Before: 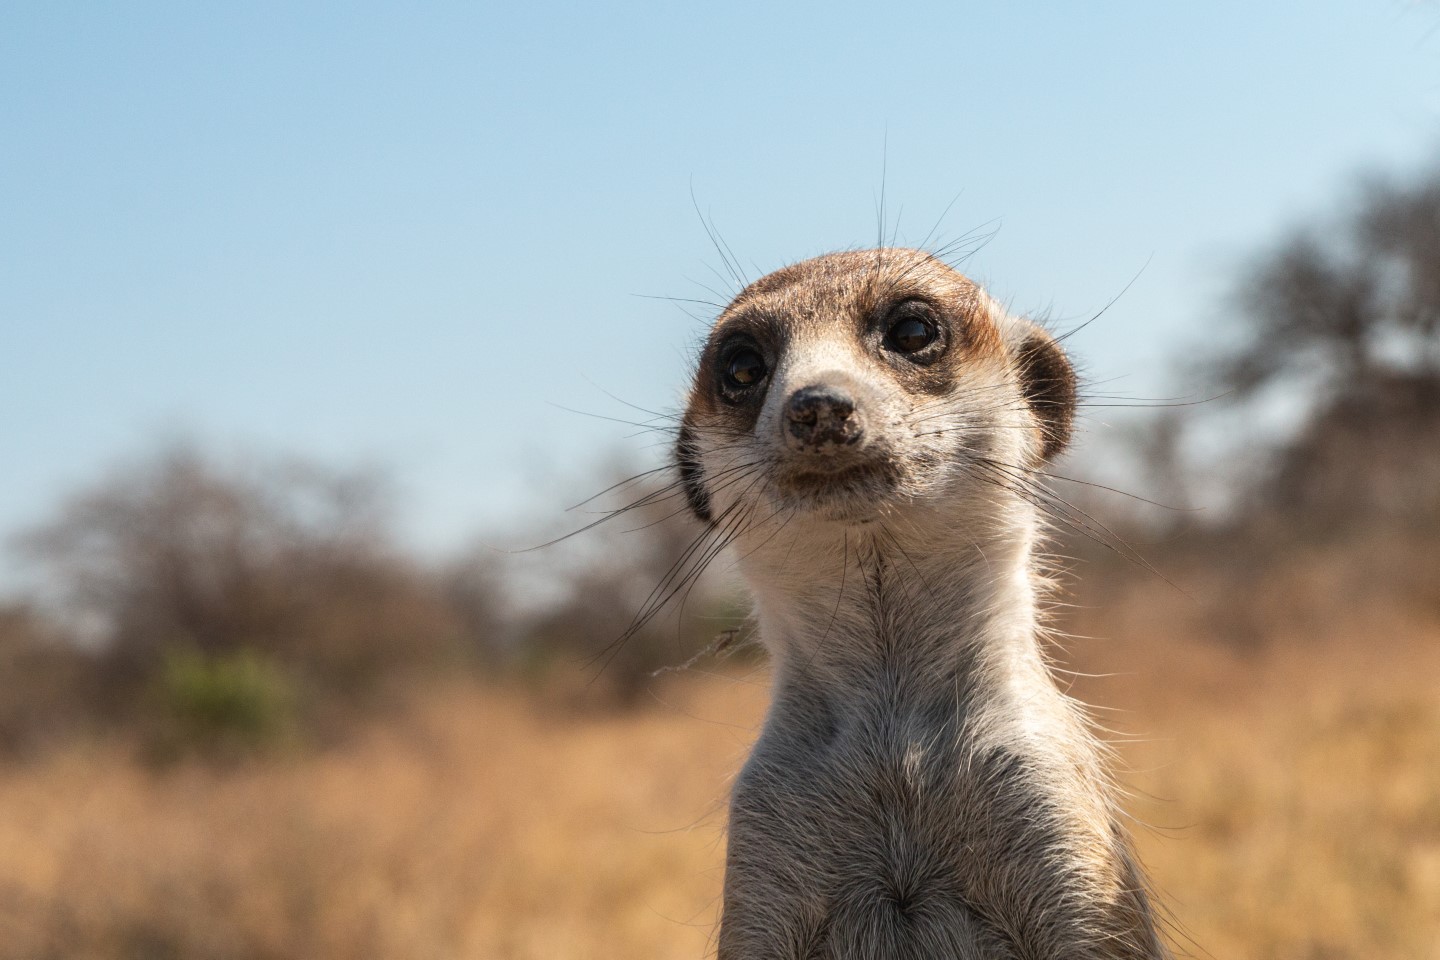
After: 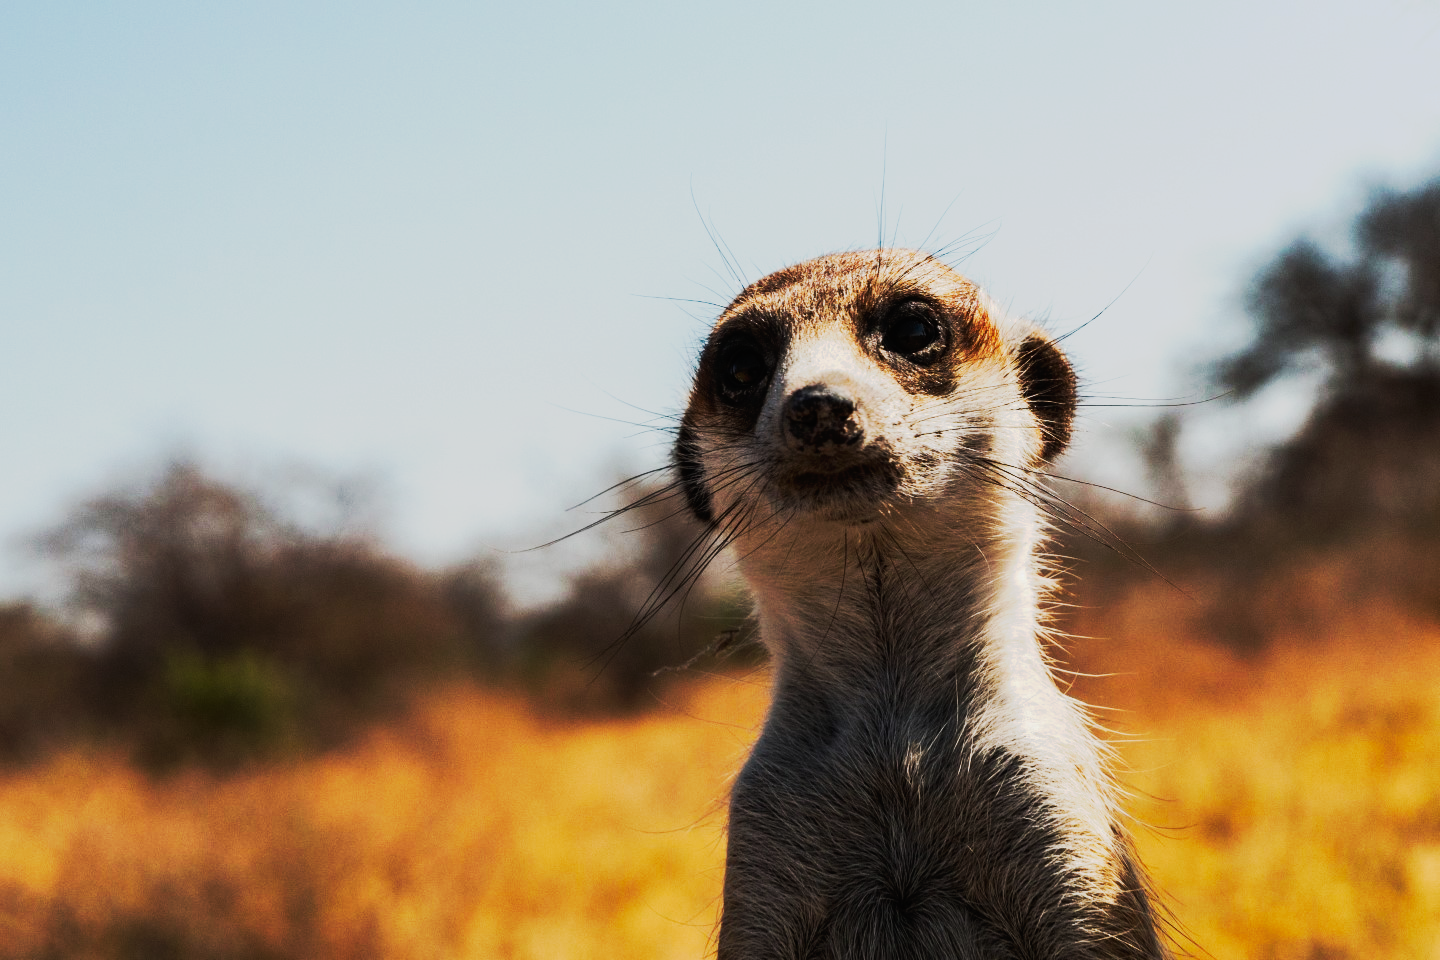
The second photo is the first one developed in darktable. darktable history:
exposure: exposure -0.153 EV, compensate highlight preservation false
tone curve: curves: ch0 [(0, 0) (0.003, 0.005) (0.011, 0.007) (0.025, 0.009) (0.044, 0.013) (0.069, 0.017) (0.1, 0.02) (0.136, 0.029) (0.177, 0.052) (0.224, 0.086) (0.277, 0.129) (0.335, 0.188) (0.399, 0.256) (0.468, 0.361) (0.543, 0.526) (0.623, 0.696) (0.709, 0.784) (0.801, 0.85) (0.898, 0.882) (1, 1)], preserve colors none
